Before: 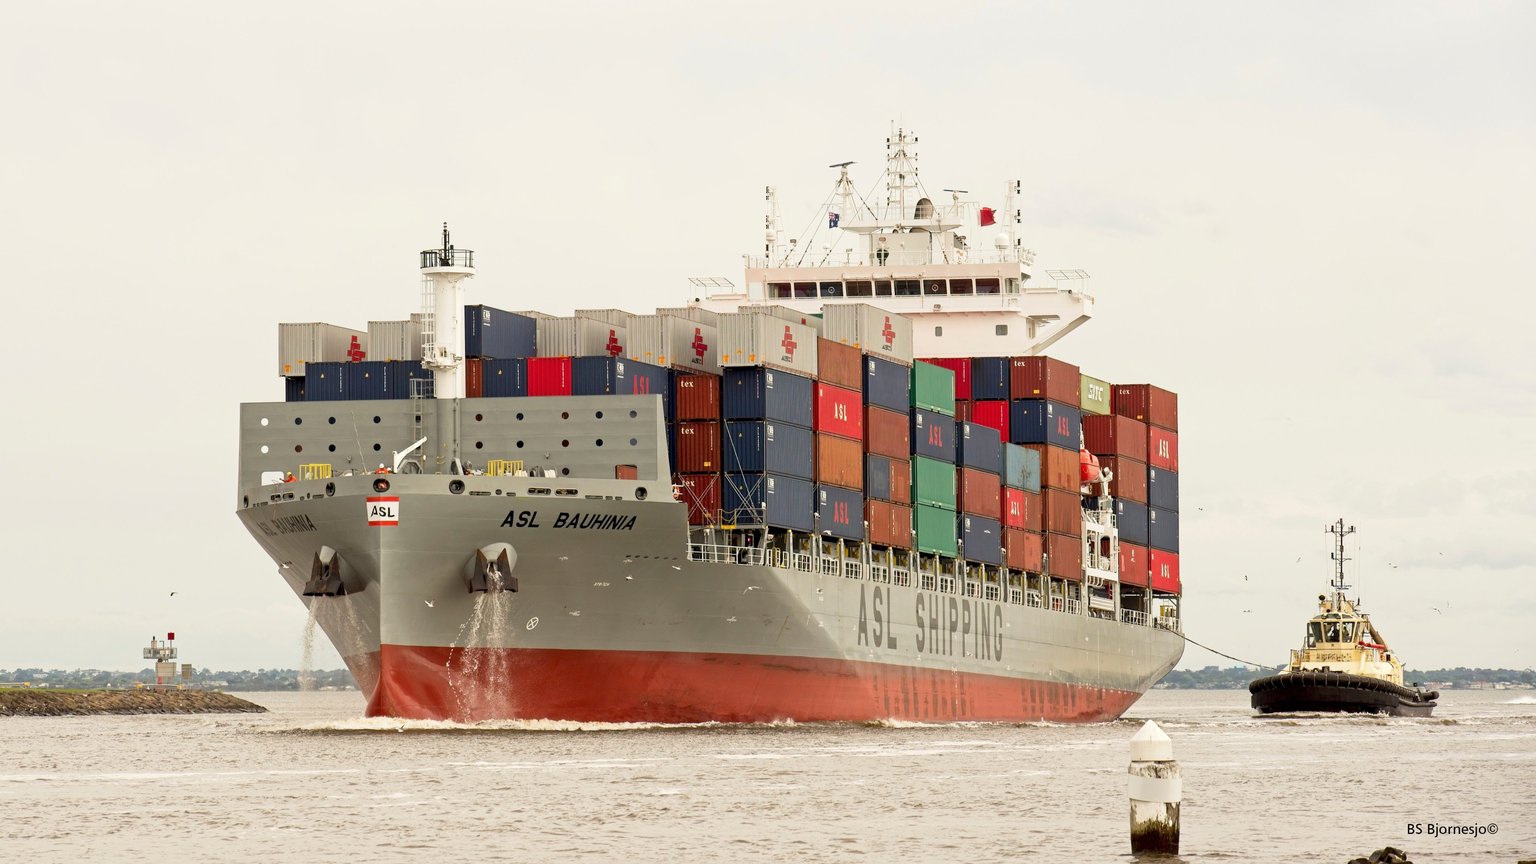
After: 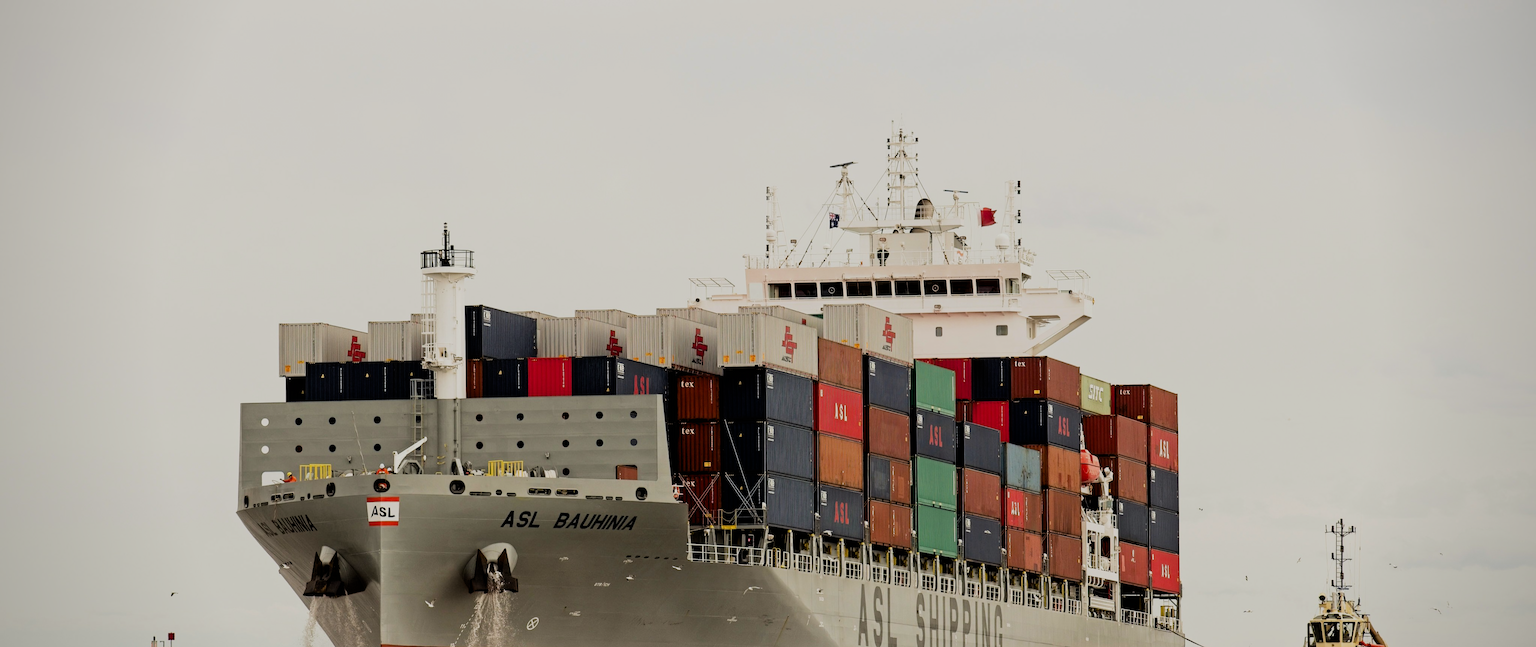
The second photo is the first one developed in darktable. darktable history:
crop: bottom 24.981%
exposure: black level correction 0.011, exposure -0.472 EV, compensate highlight preservation false
filmic rgb: black relative exposure -5.05 EV, white relative exposure 3.97 EV, hardness 2.89, contrast 1.297, highlights saturation mix -30.76%
vignetting: saturation 0.379
